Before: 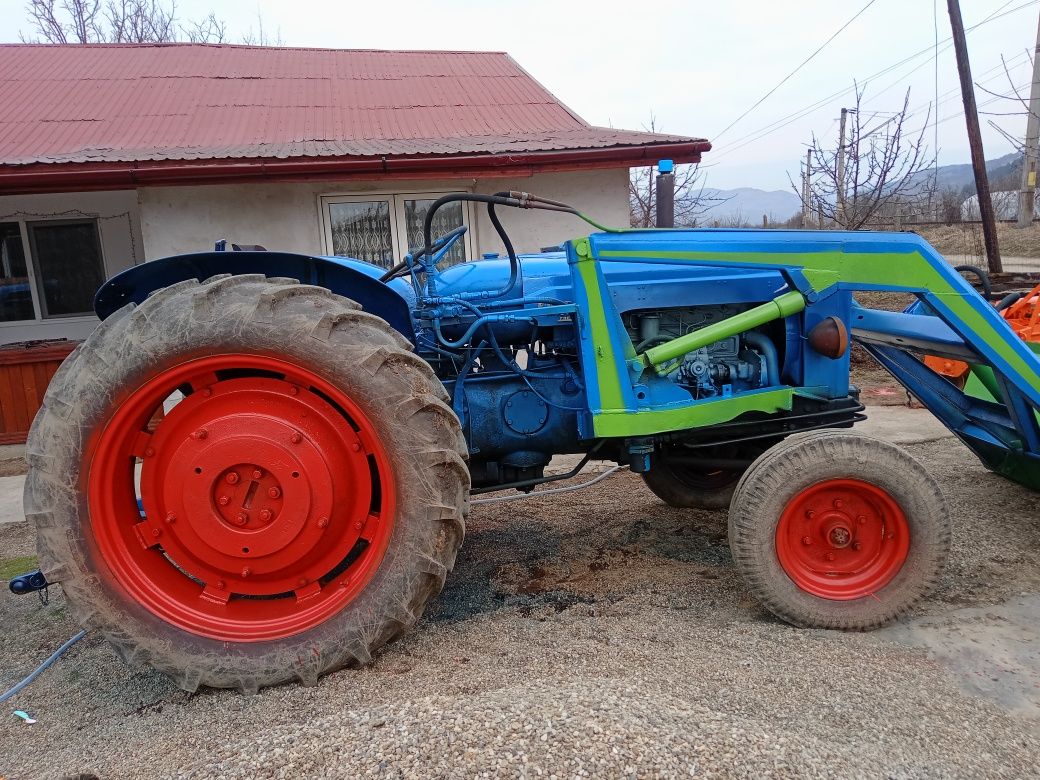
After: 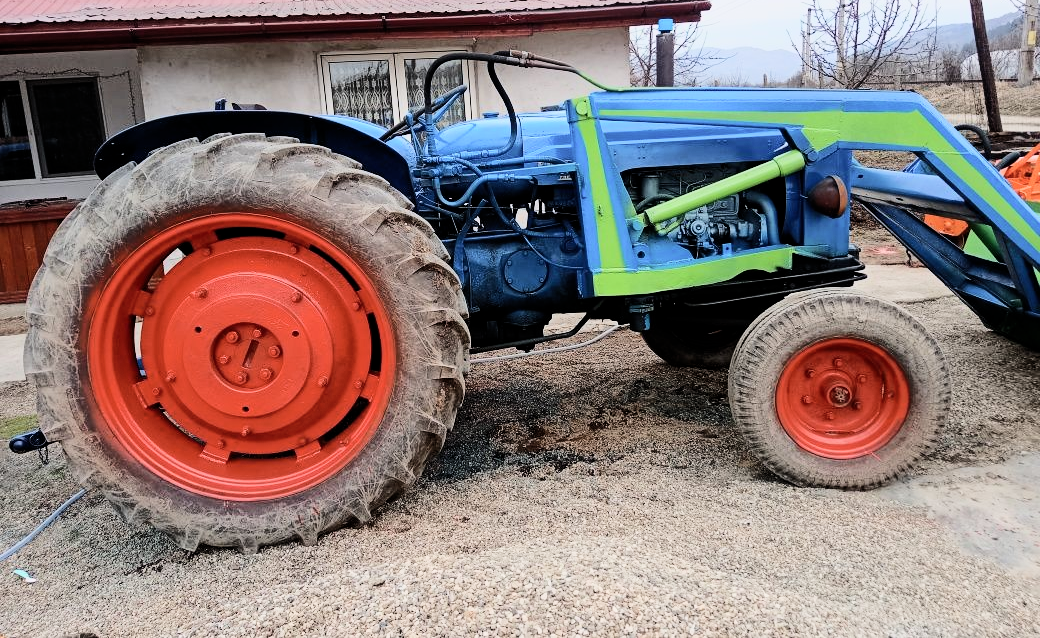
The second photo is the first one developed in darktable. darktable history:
filmic rgb: middle gray luminance 29.23%, black relative exposure -10.31 EV, white relative exposure 5.49 EV, target black luminance 0%, hardness 3.97, latitude 2.5%, contrast 1.12, highlights saturation mix 6.5%, shadows ↔ highlights balance 15.7%, iterations of high-quality reconstruction 0
tone curve: curves: ch0 [(0, 0) (0.003, 0.003) (0.011, 0.012) (0.025, 0.026) (0.044, 0.046) (0.069, 0.072) (0.1, 0.104) (0.136, 0.141) (0.177, 0.185) (0.224, 0.247) (0.277, 0.335) (0.335, 0.447) (0.399, 0.539) (0.468, 0.636) (0.543, 0.723) (0.623, 0.803) (0.709, 0.873) (0.801, 0.936) (0.898, 0.978) (1, 1)], color space Lab, independent channels, preserve colors none
crop and rotate: top 18.14%
